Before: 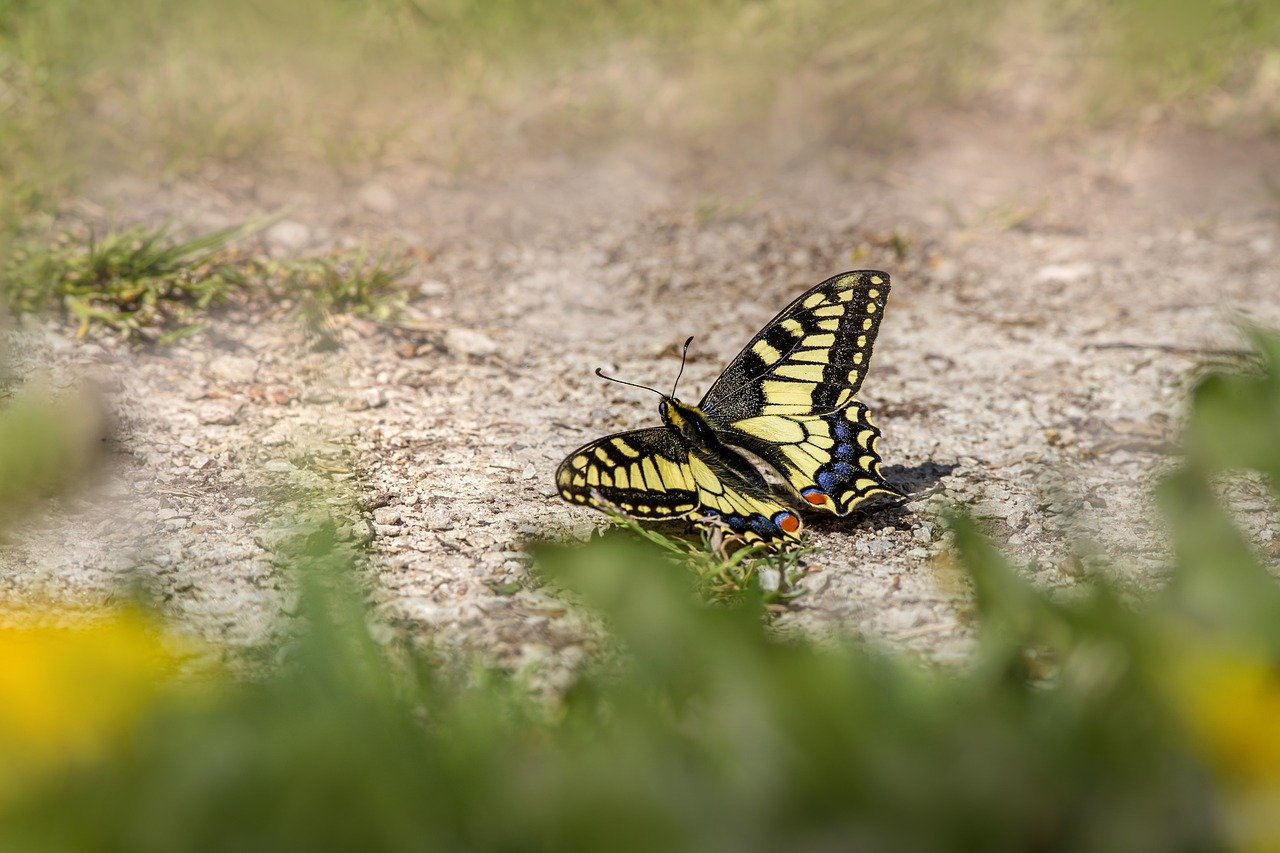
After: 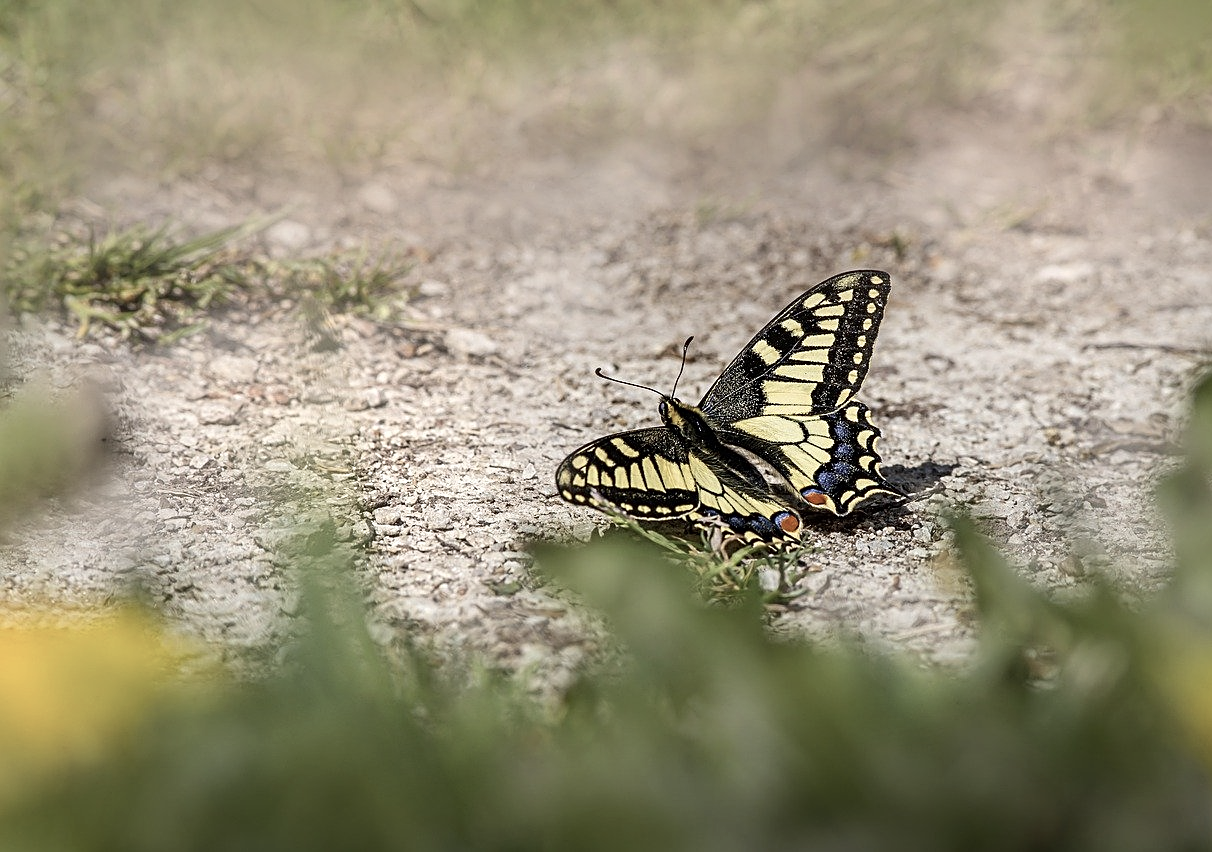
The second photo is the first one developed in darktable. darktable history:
sharpen: on, module defaults
contrast brightness saturation: contrast 0.1, saturation -0.353
crop and rotate: right 5.261%
